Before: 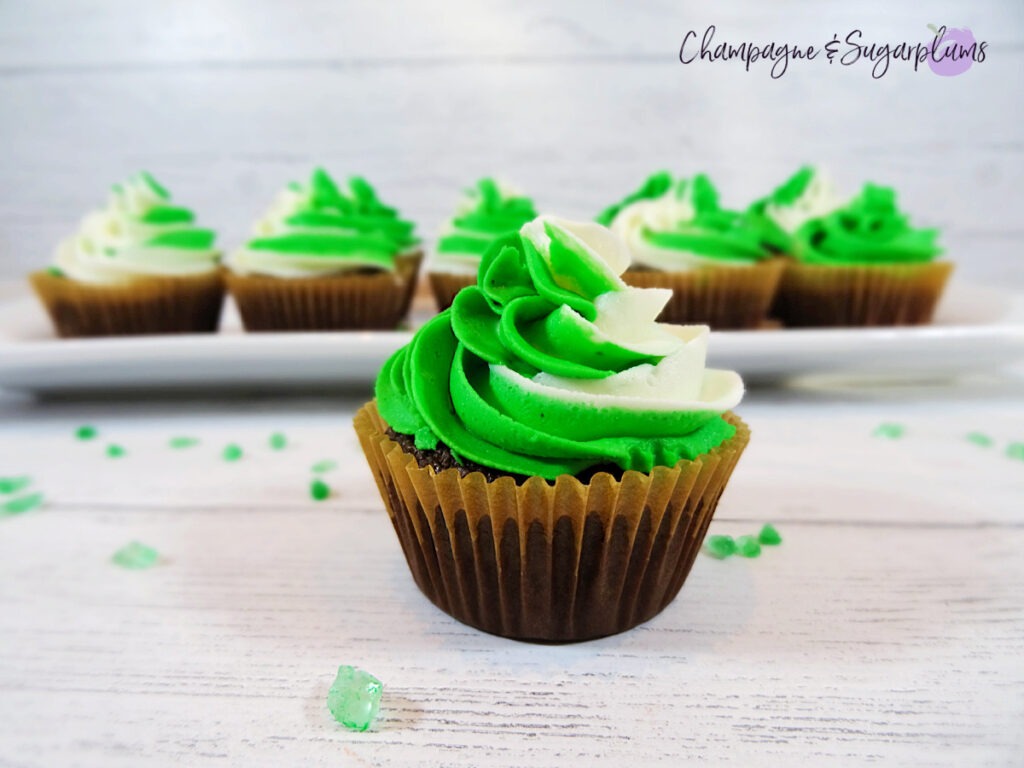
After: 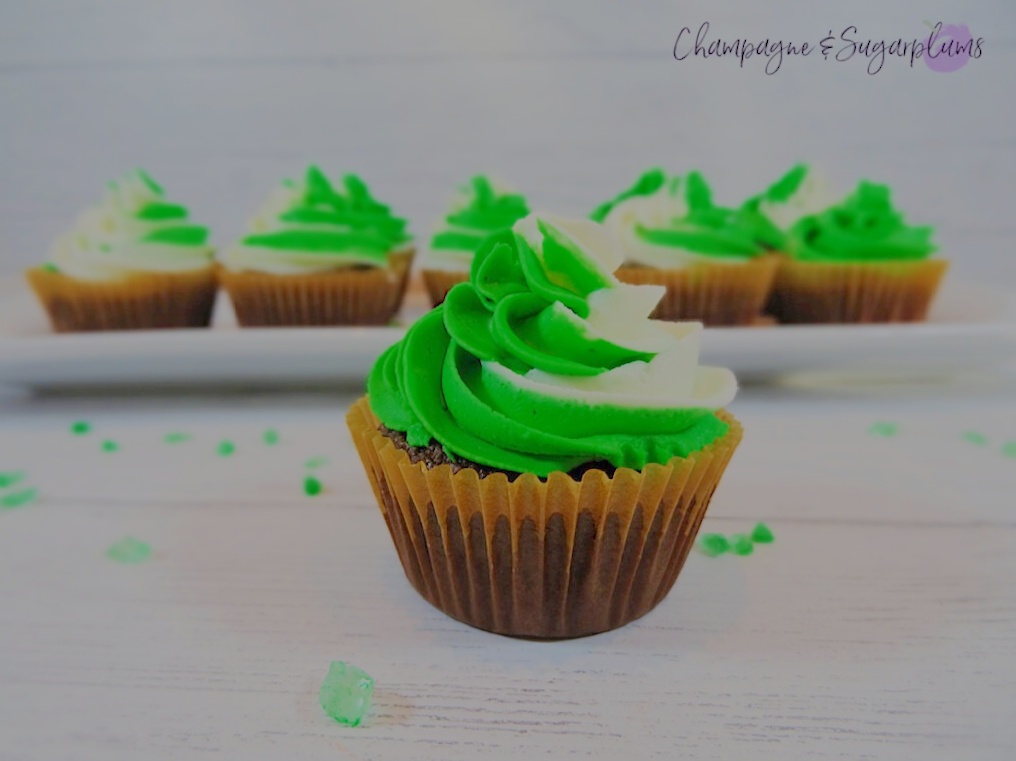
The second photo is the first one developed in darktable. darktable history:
rotate and perspective: rotation 0.192°, lens shift (horizontal) -0.015, crop left 0.005, crop right 0.996, crop top 0.006, crop bottom 0.99
filmic rgb: black relative exposure -14 EV, white relative exposure 8 EV, threshold 3 EV, hardness 3.74, latitude 50%, contrast 0.5, color science v5 (2021), contrast in shadows safe, contrast in highlights safe, enable highlight reconstruction true
